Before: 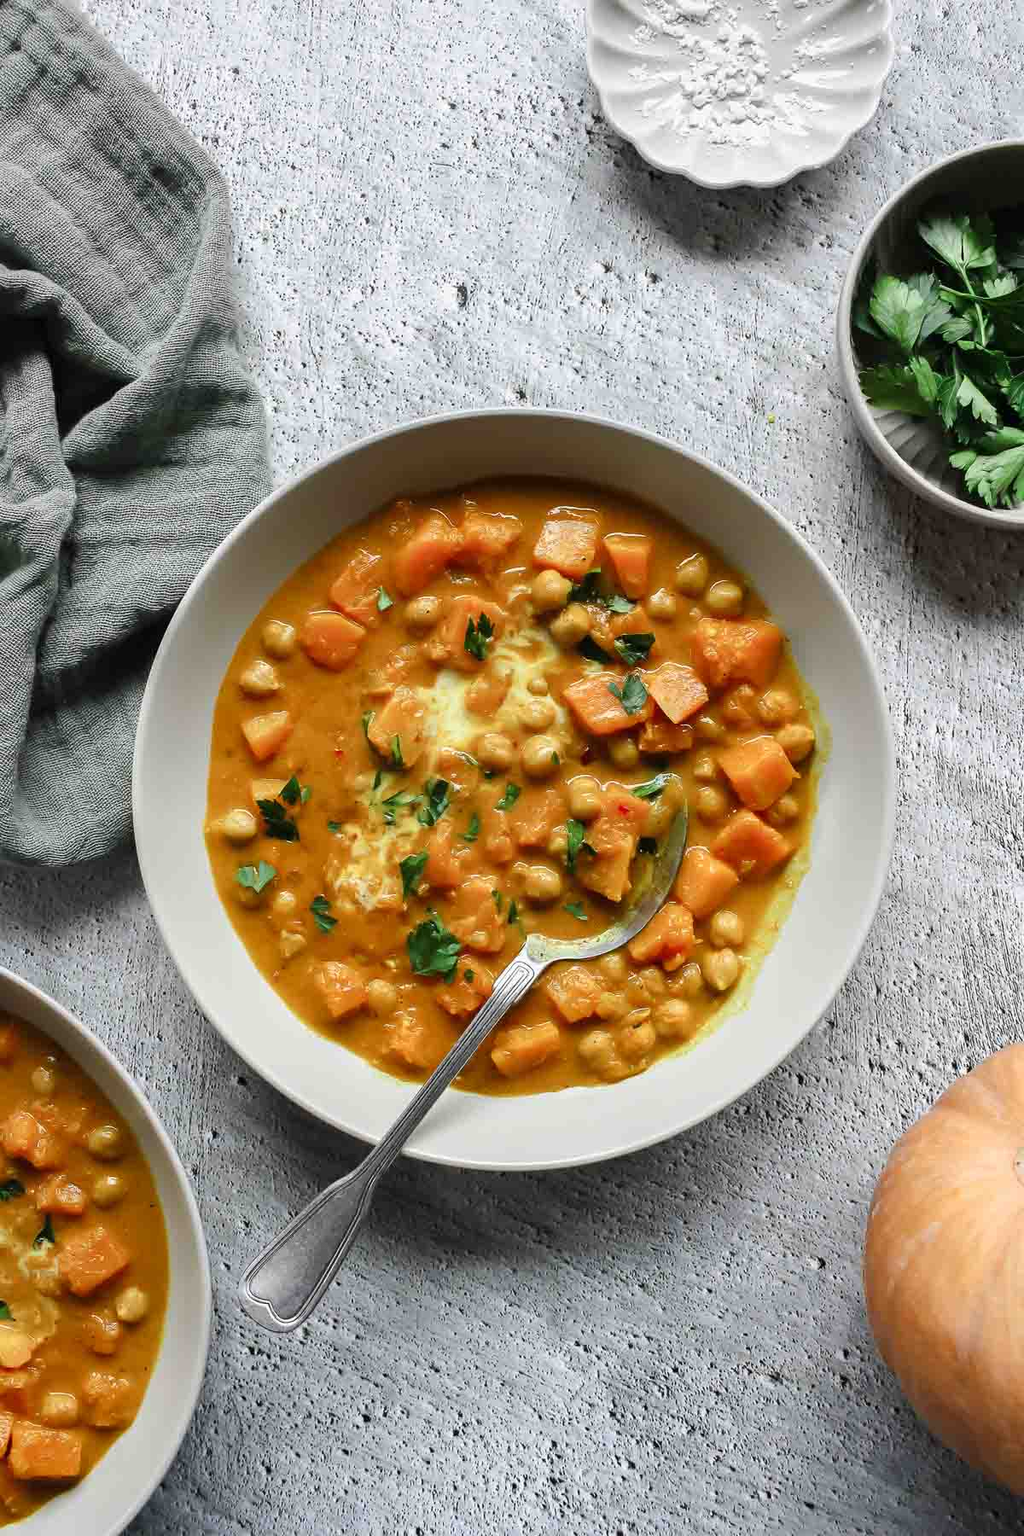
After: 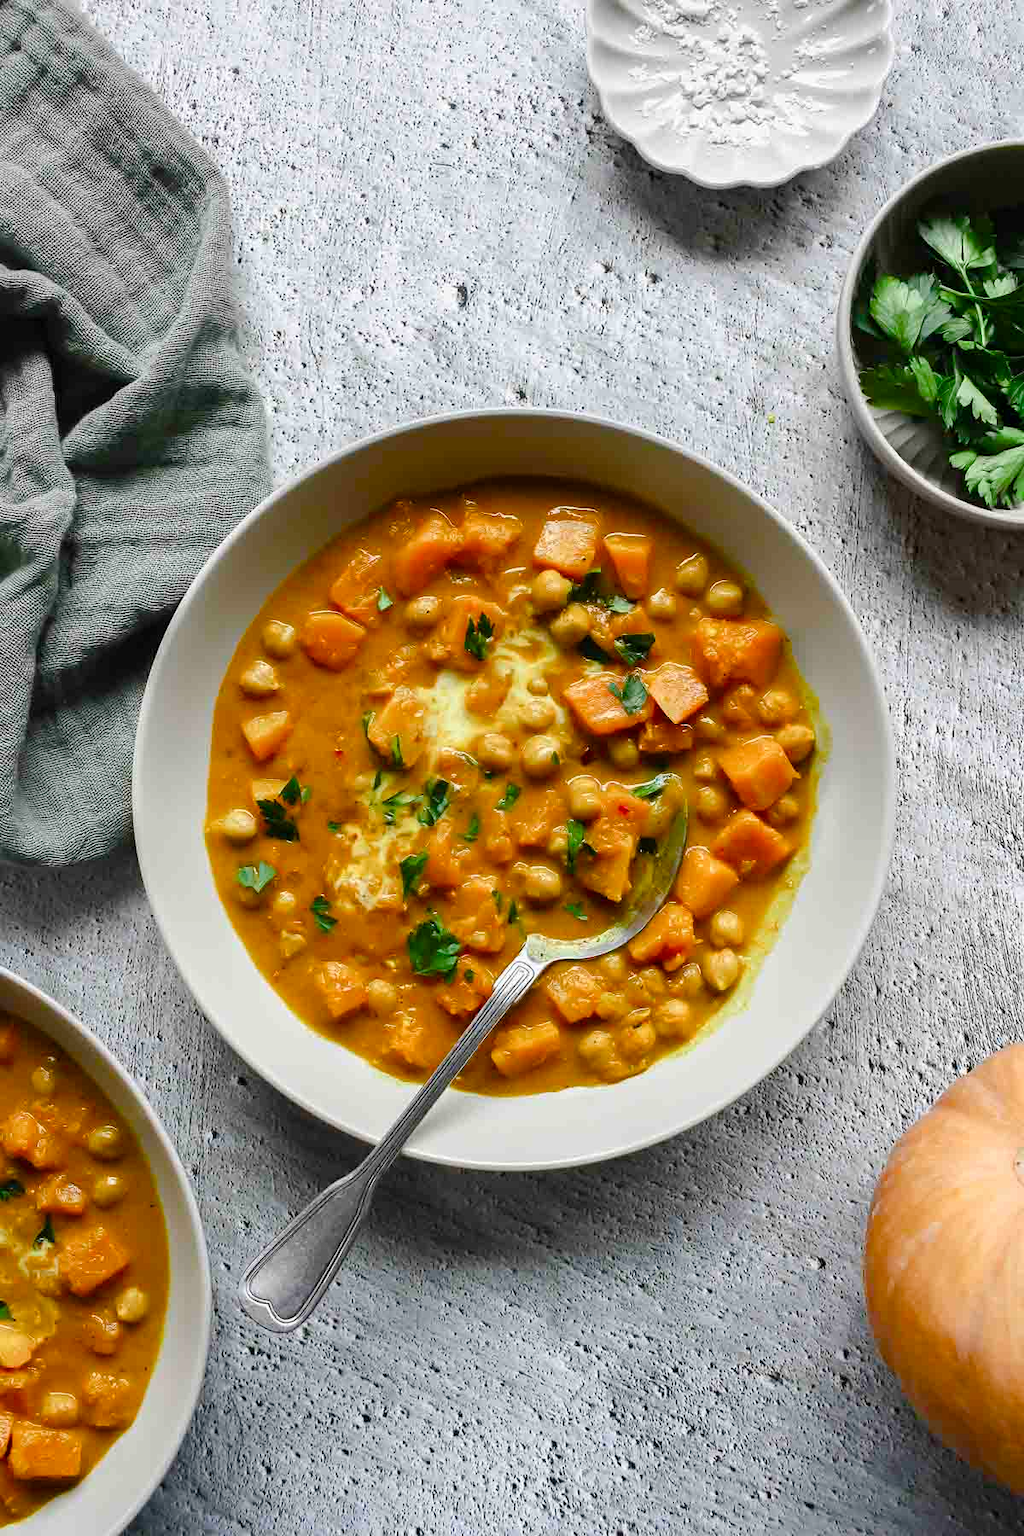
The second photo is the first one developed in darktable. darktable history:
color balance rgb: perceptual saturation grading › global saturation 34.92%, perceptual saturation grading › highlights -29.89%, perceptual saturation grading › shadows 35.37%
